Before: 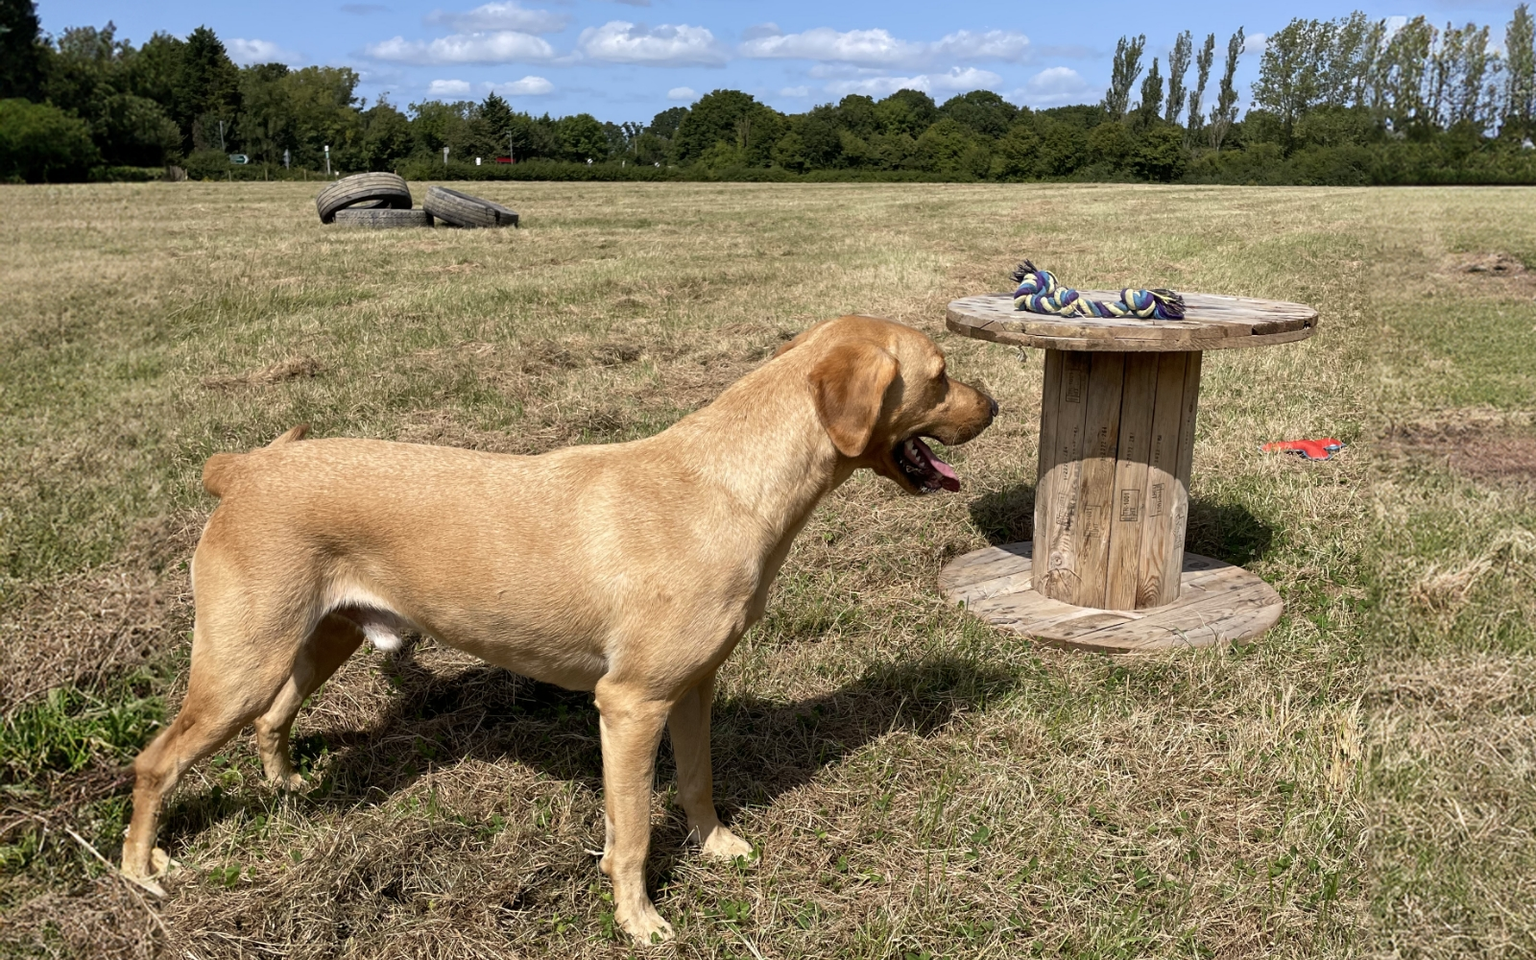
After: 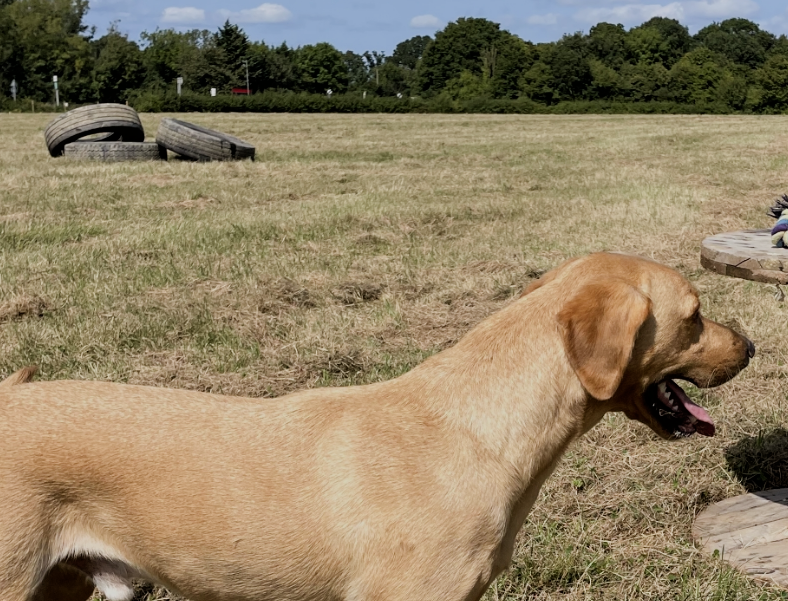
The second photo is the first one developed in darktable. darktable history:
crop: left 17.835%, top 7.675%, right 32.881%, bottom 32.213%
rgb levels: preserve colors max RGB
filmic rgb: black relative exposure -7.65 EV, white relative exposure 4.56 EV, hardness 3.61
